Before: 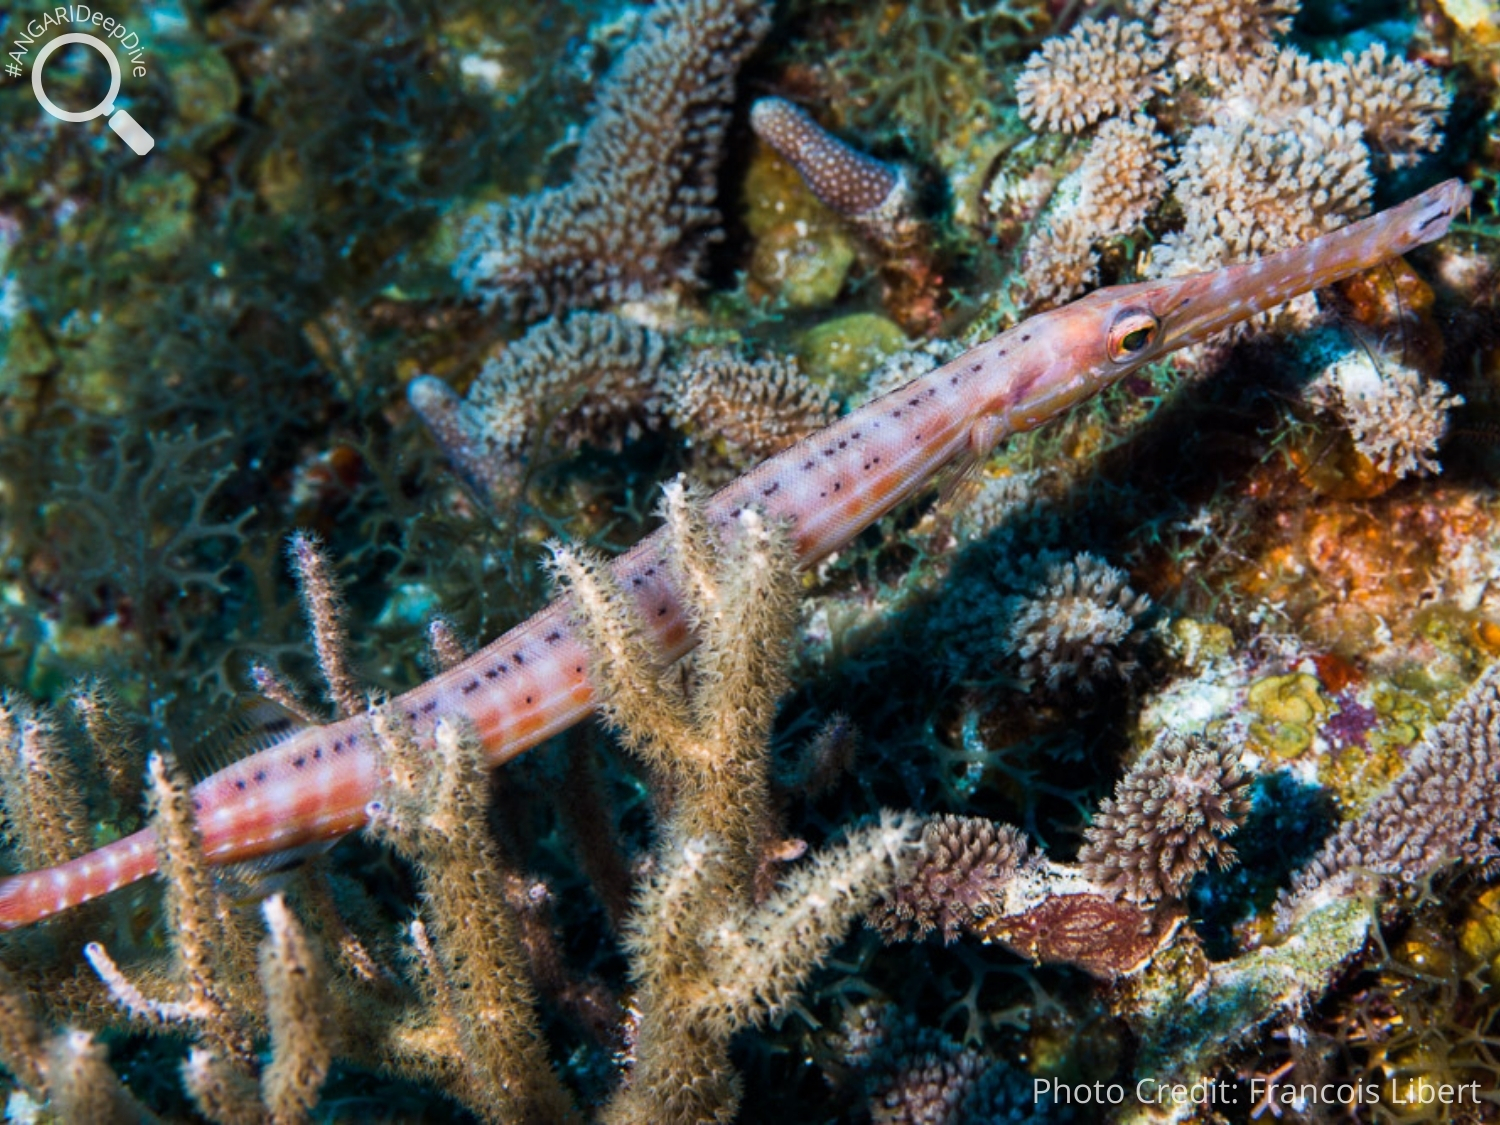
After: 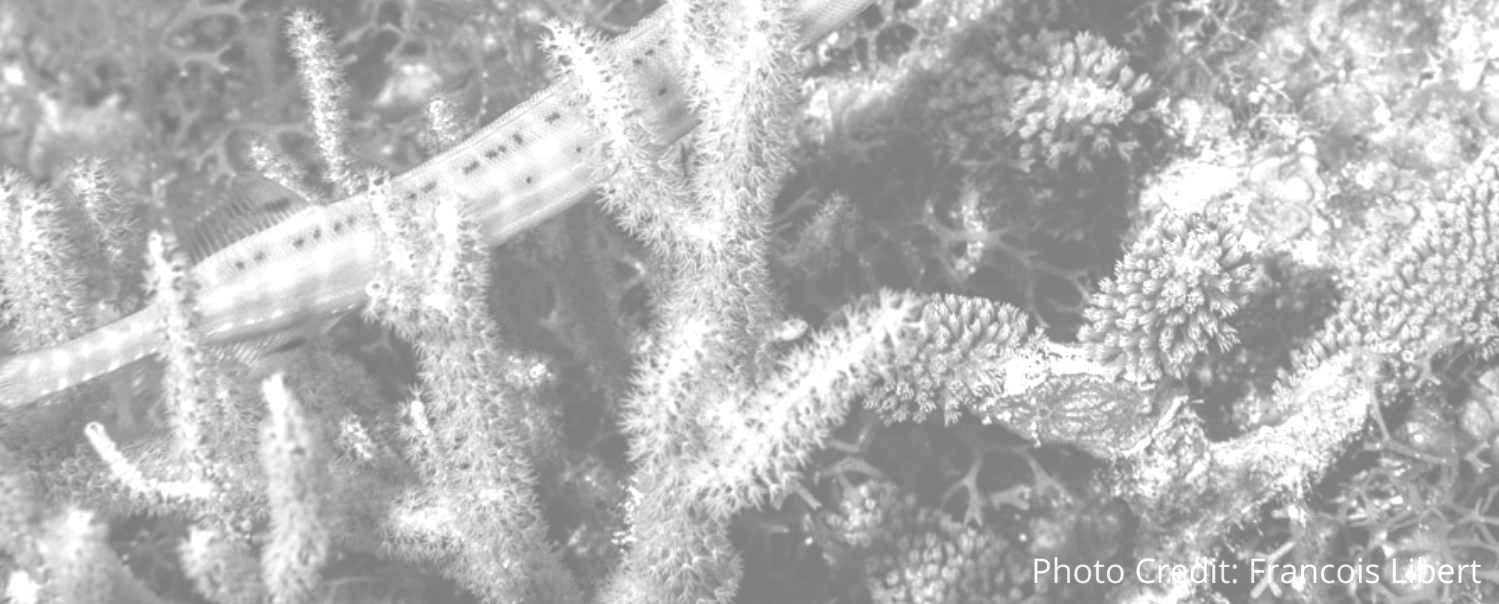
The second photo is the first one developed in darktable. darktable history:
crop and rotate: top 46.237%
monochrome: a 32, b 64, size 2.3, highlights 1
local contrast: detail 154%
colorize: hue 43.2°, saturation 40%, version 1
